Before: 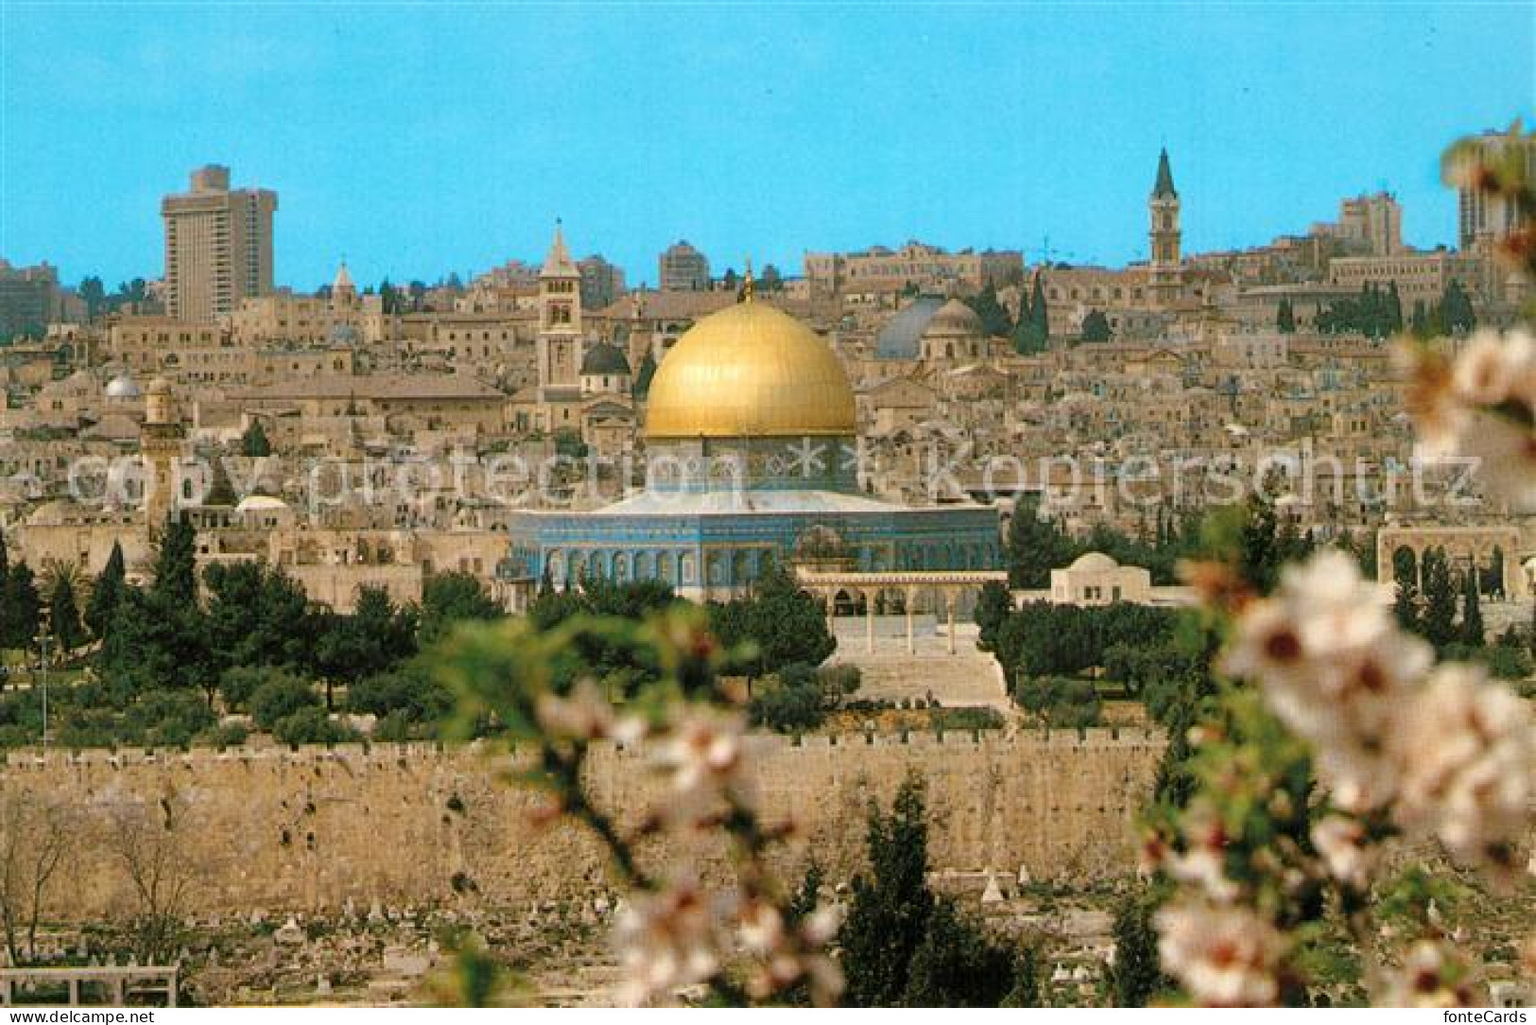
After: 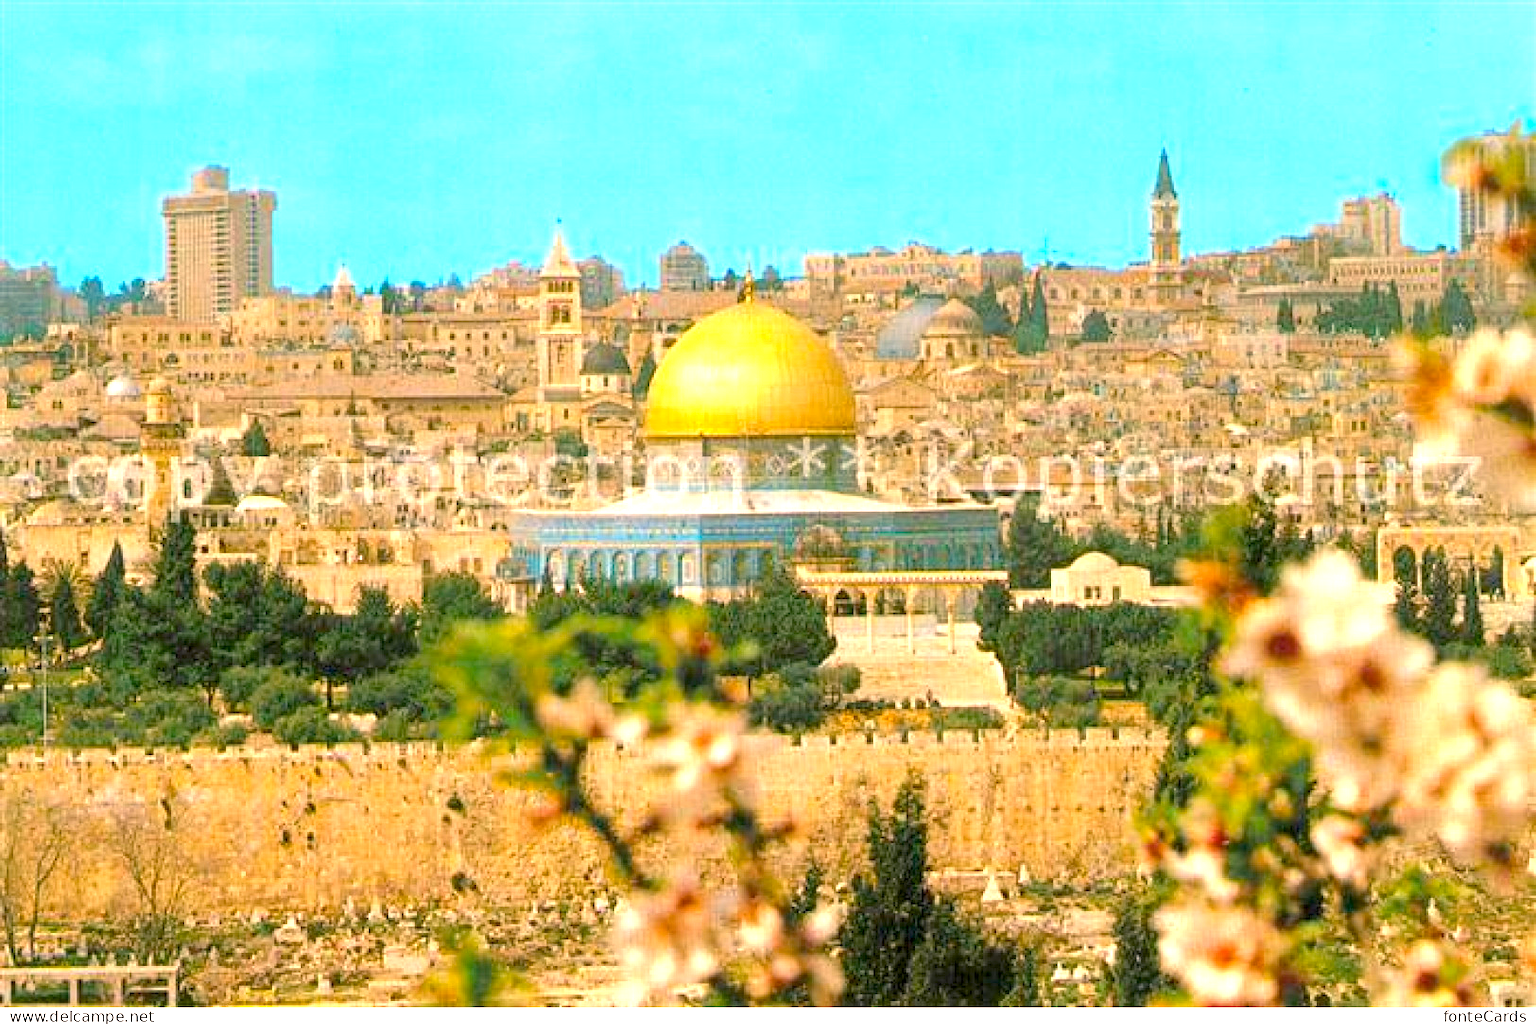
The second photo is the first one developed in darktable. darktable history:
color balance rgb: highlights gain › chroma 3.18%, highlights gain › hue 56.18°, perceptual saturation grading › global saturation 19.578%, perceptual brilliance grading › global brilliance 17.647%, contrast -19.876%
exposure: black level correction 0.001, exposure 0.959 EV, compensate highlight preservation false
